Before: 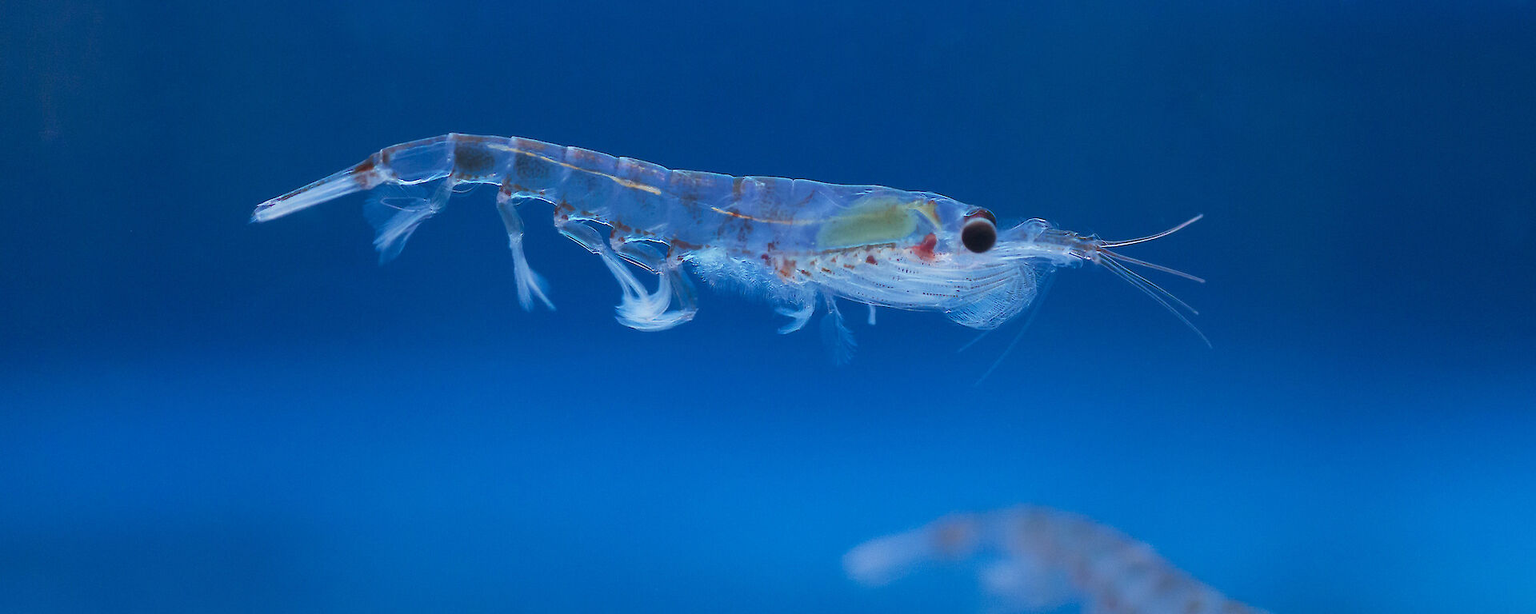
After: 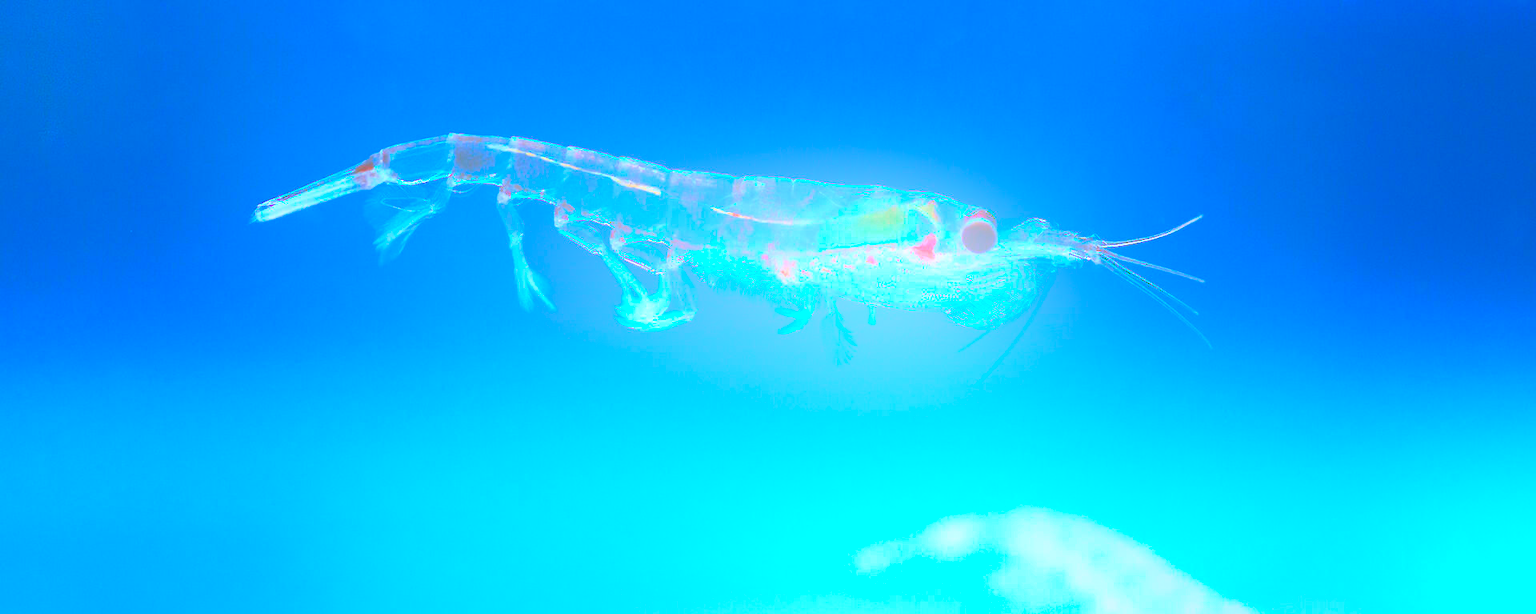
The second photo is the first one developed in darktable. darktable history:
tone equalizer: on, module defaults
tone curve: curves: ch0 [(0, 0.039) (0.104, 0.094) (0.285, 0.301) (0.689, 0.764) (0.89, 0.926) (0.994, 0.971)]; ch1 [(0, 0) (0.337, 0.249) (0.437, 0.411) (0.485, 0.487) (0.515, 0.514) (0.566, 0.563) (0.641, 0.655) (1, 1)]; ch2 [(0, 0) (0.314, 0.301) (0.421, 0.411) (0.502, 0.505) (0.528, 0.54) (0.557, 0.555) (0.612, 0.583) (0.722, 0.67) (1, 1)], color space Lab, independent channels, preserve colors none
contrast brightness saturation: contrast 0.26, brightness 0.02, saturation 0.87
bloom: size 25%, threshold 5%, strength 90%
